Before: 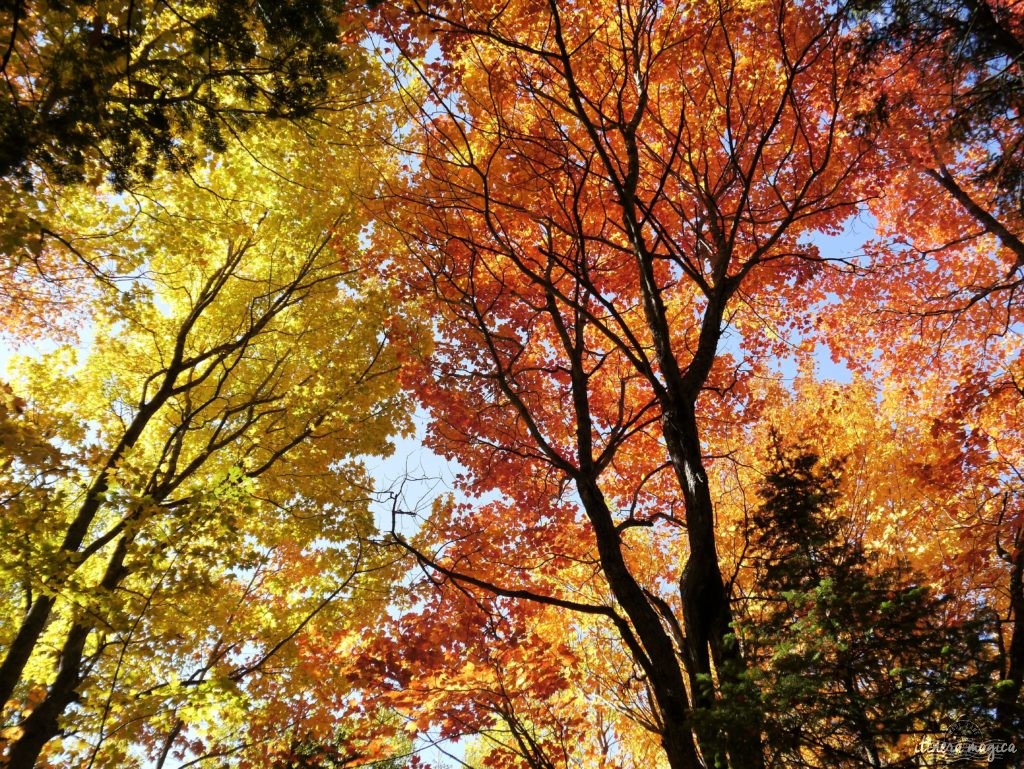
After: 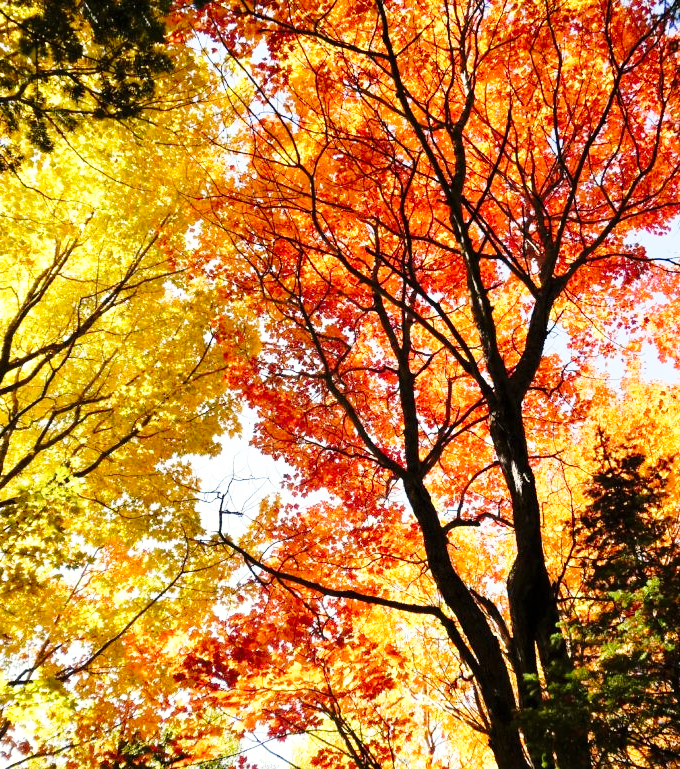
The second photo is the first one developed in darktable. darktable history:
crop: left 16.933%, right 16.636%
exposure: exposure 0.611 EV, compensate exposure bias true, compensate highlight preservation false
base curve: curves: ch0 [(0, 0) (0.028, 0.03) (0.121, 0.232) (0.46, 0.748) (0.859, 0.968) (1, 1)], preserve colors none
color correction: highlights a* 0.639, highlights b* 2.79, saturation 1.08
